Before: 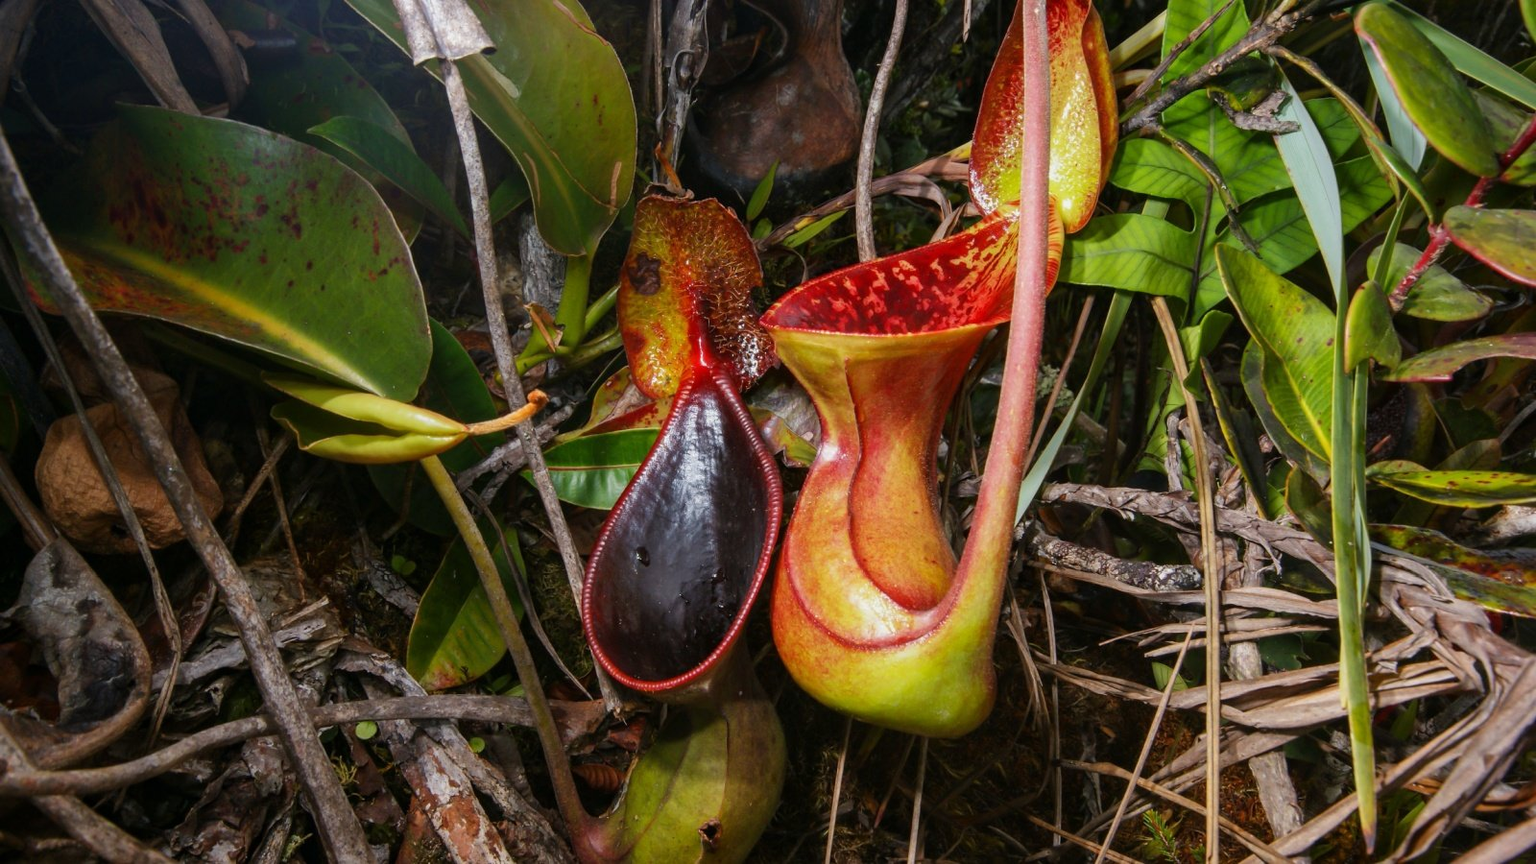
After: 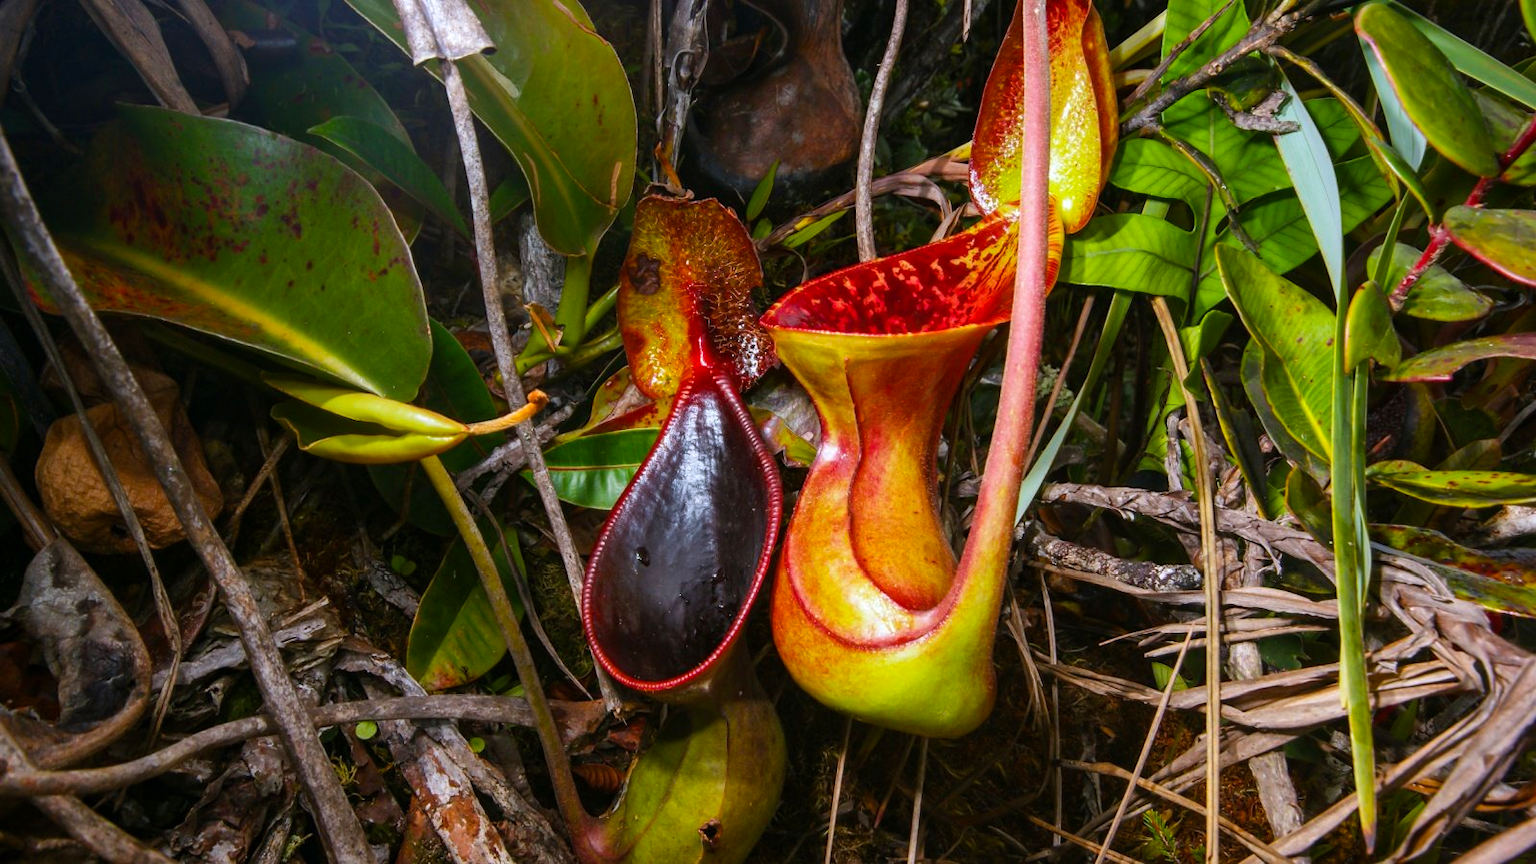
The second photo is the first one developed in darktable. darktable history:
color balance rgb: highlights gain › luminance 17.172%, highlights gain › chroma 2.963%, highlights gain › hue 262.95°, perceptual saturation grading › global saturation 19.396%, global vibrance 20%
